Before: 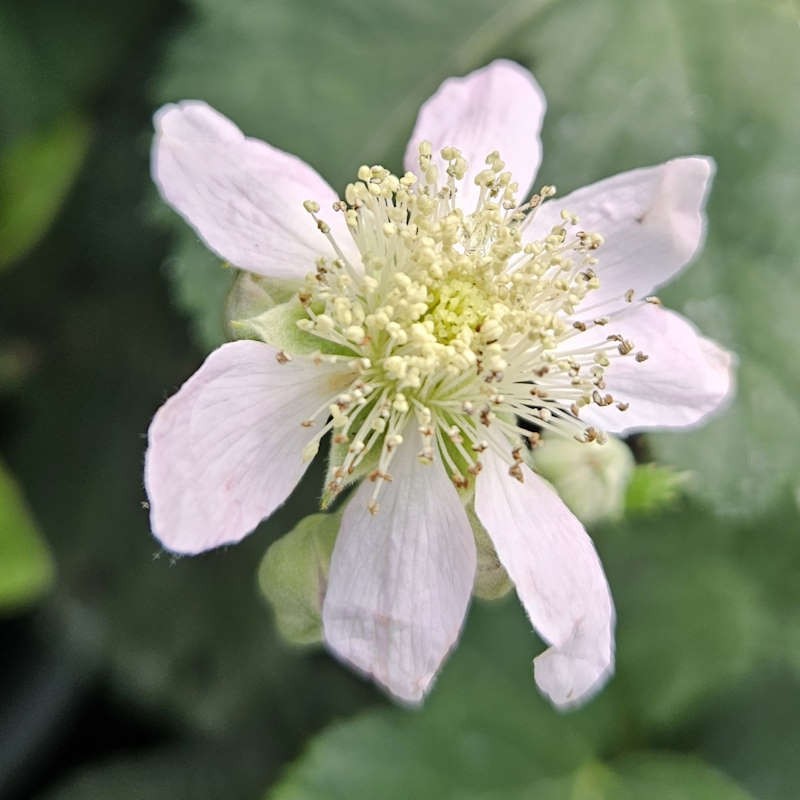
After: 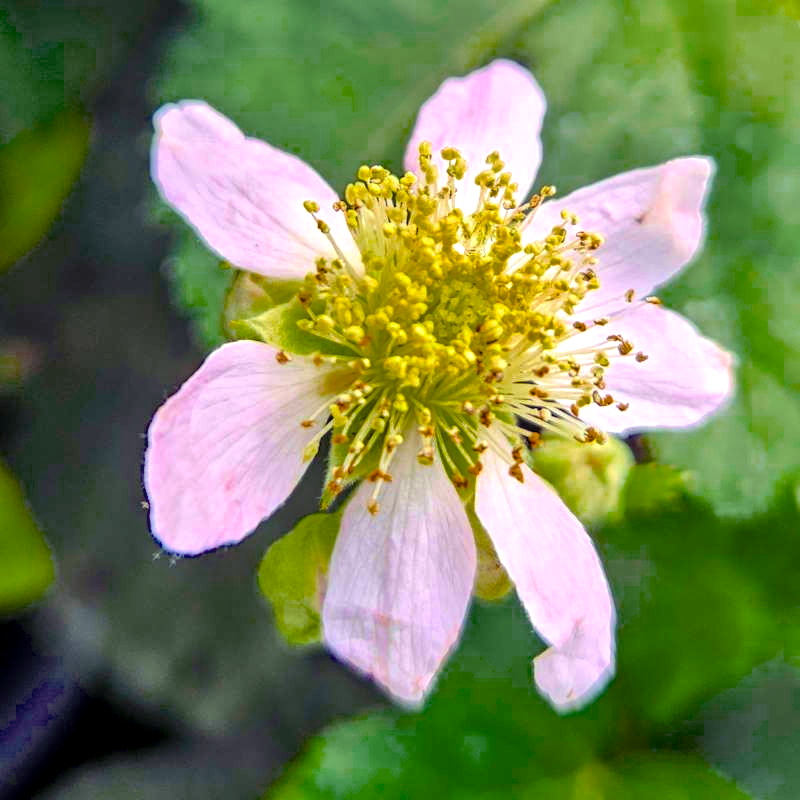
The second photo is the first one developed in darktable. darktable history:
shadows and highlights: shadows 40.16, highlights -59.72
exposure: exposure 0.189 EV, compensate exposure bias true, compensate highlight preservation false
color balance rgb: shadows lift › luminance -21.79%, shadows lift › chroma 9.284%, shadows lift › hue 286.21°, linear chroma grading › global chroma 0.676%, perceptual saturation grading › global saturation 64.852%, perceptual saturation grading › highlights 50.132%, perceptual saturation grading › shadows 29.322%, saturation formula JzAzBz (2021)
local contrast: on, module defaults
contrast brightness saturation: contrast 0.199, brightness 0.152, saturation 0.15
